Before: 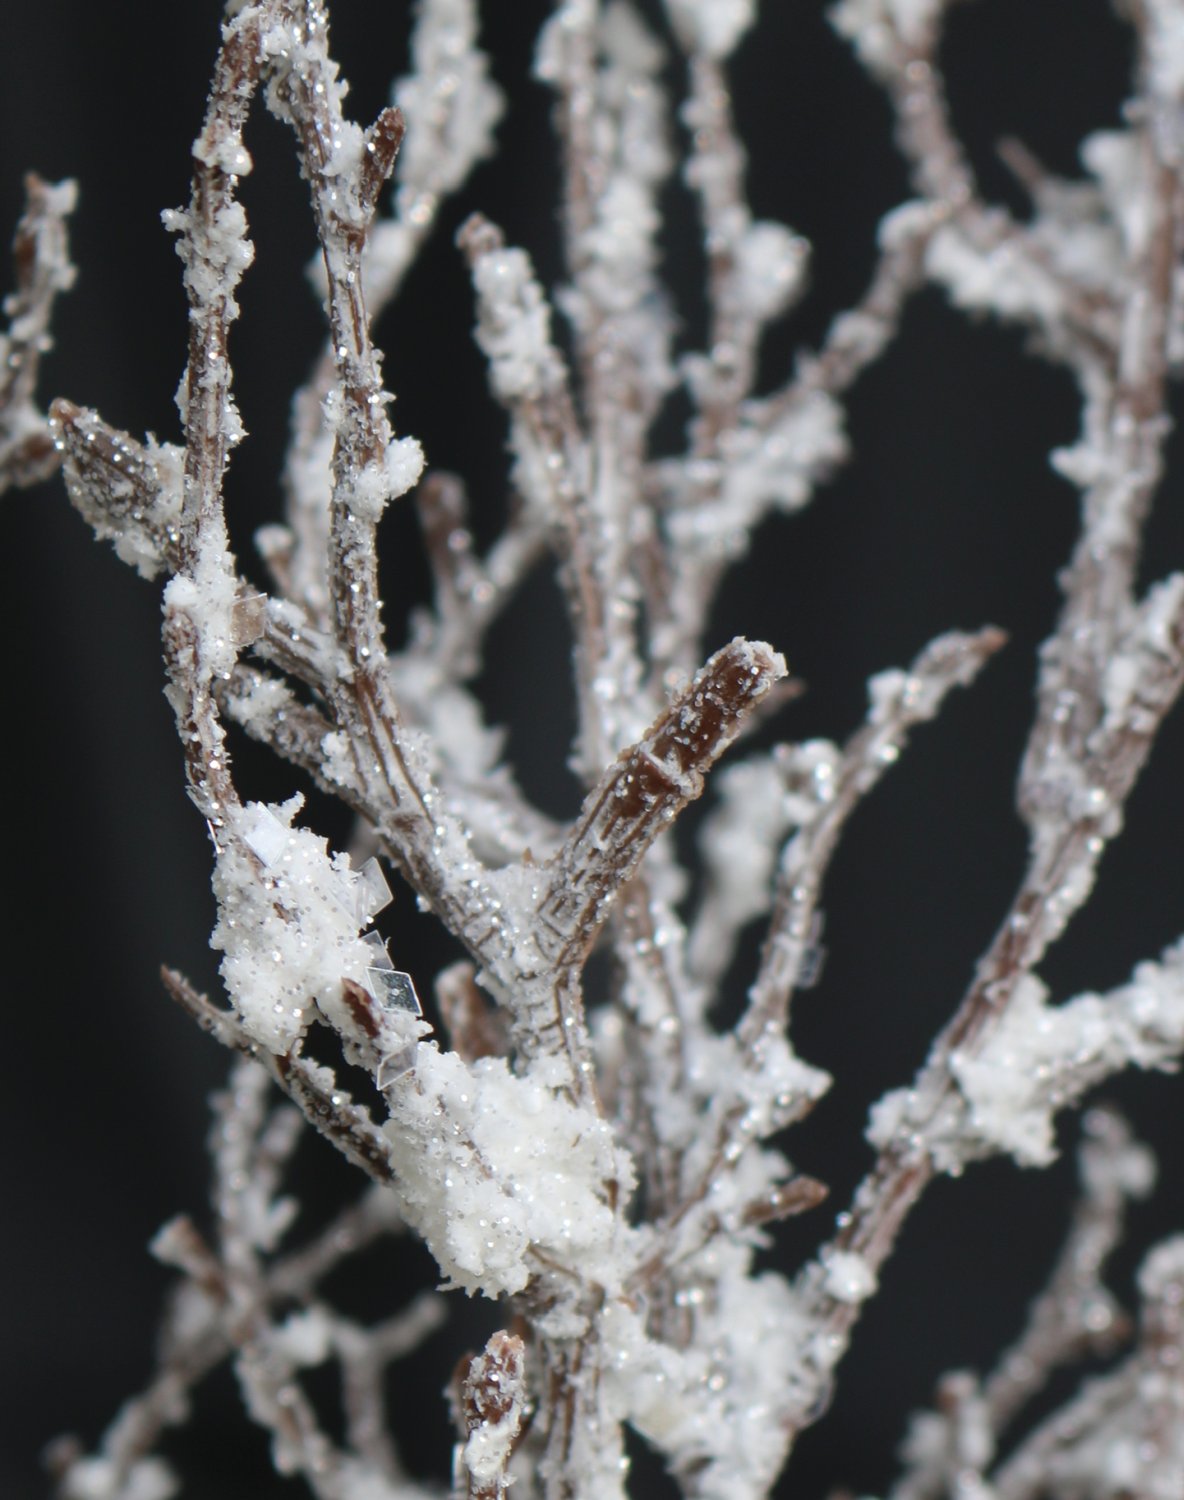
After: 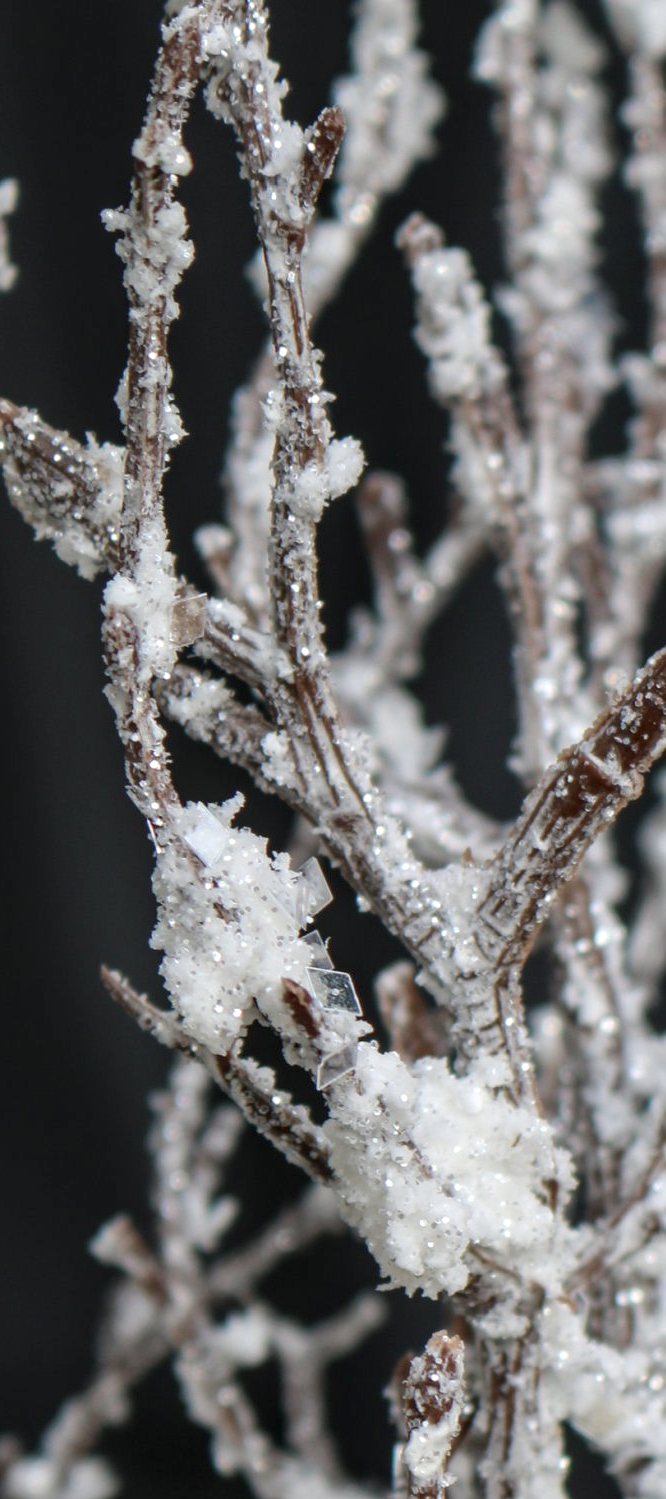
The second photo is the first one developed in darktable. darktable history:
crop: left 5.114%, right 38.589%
local contrast: highlights 35%, detail 135%
